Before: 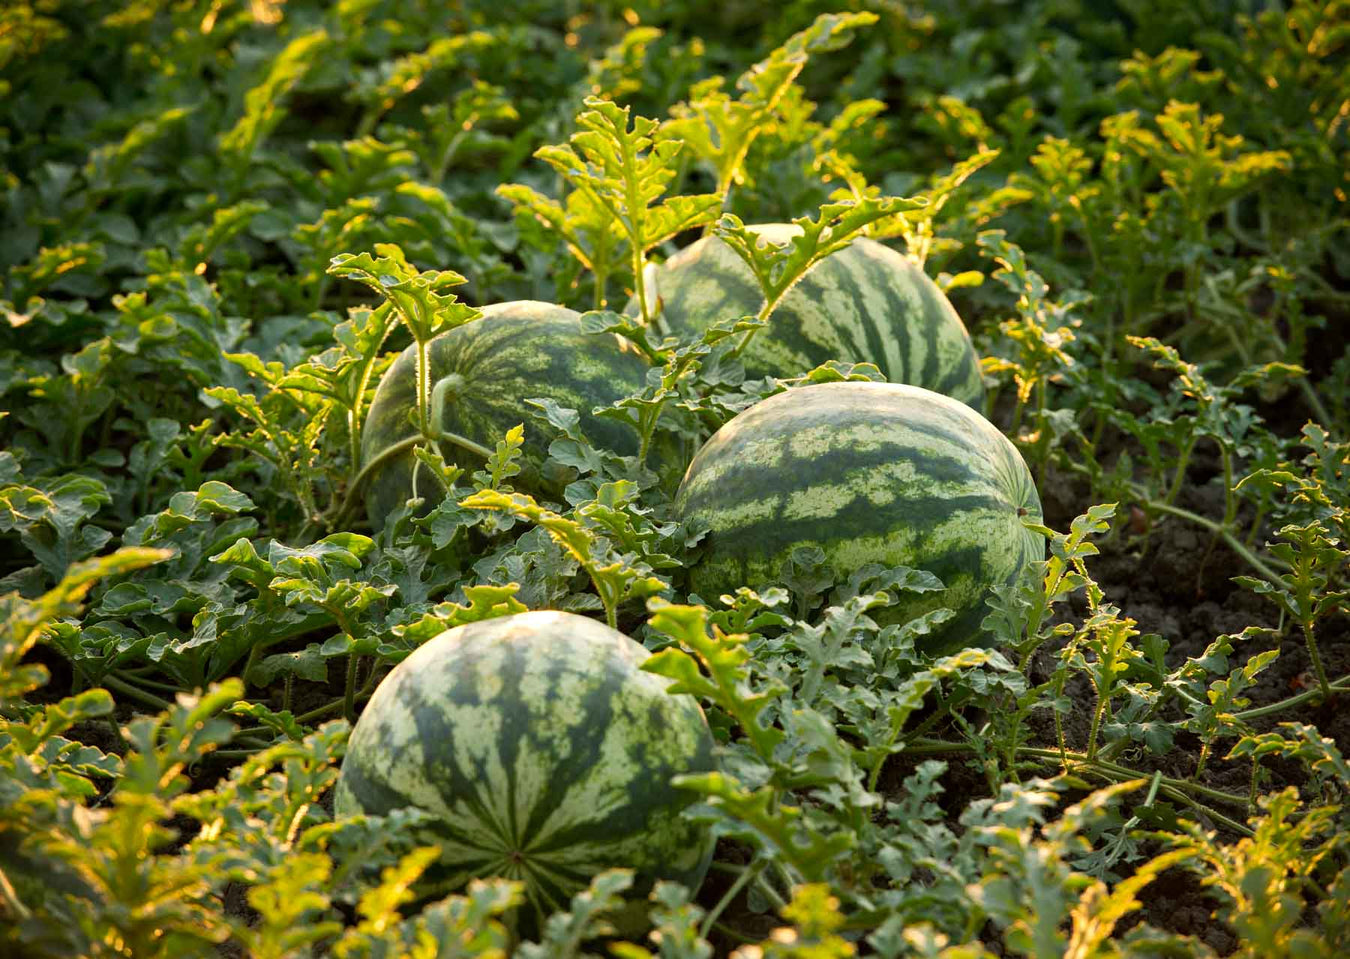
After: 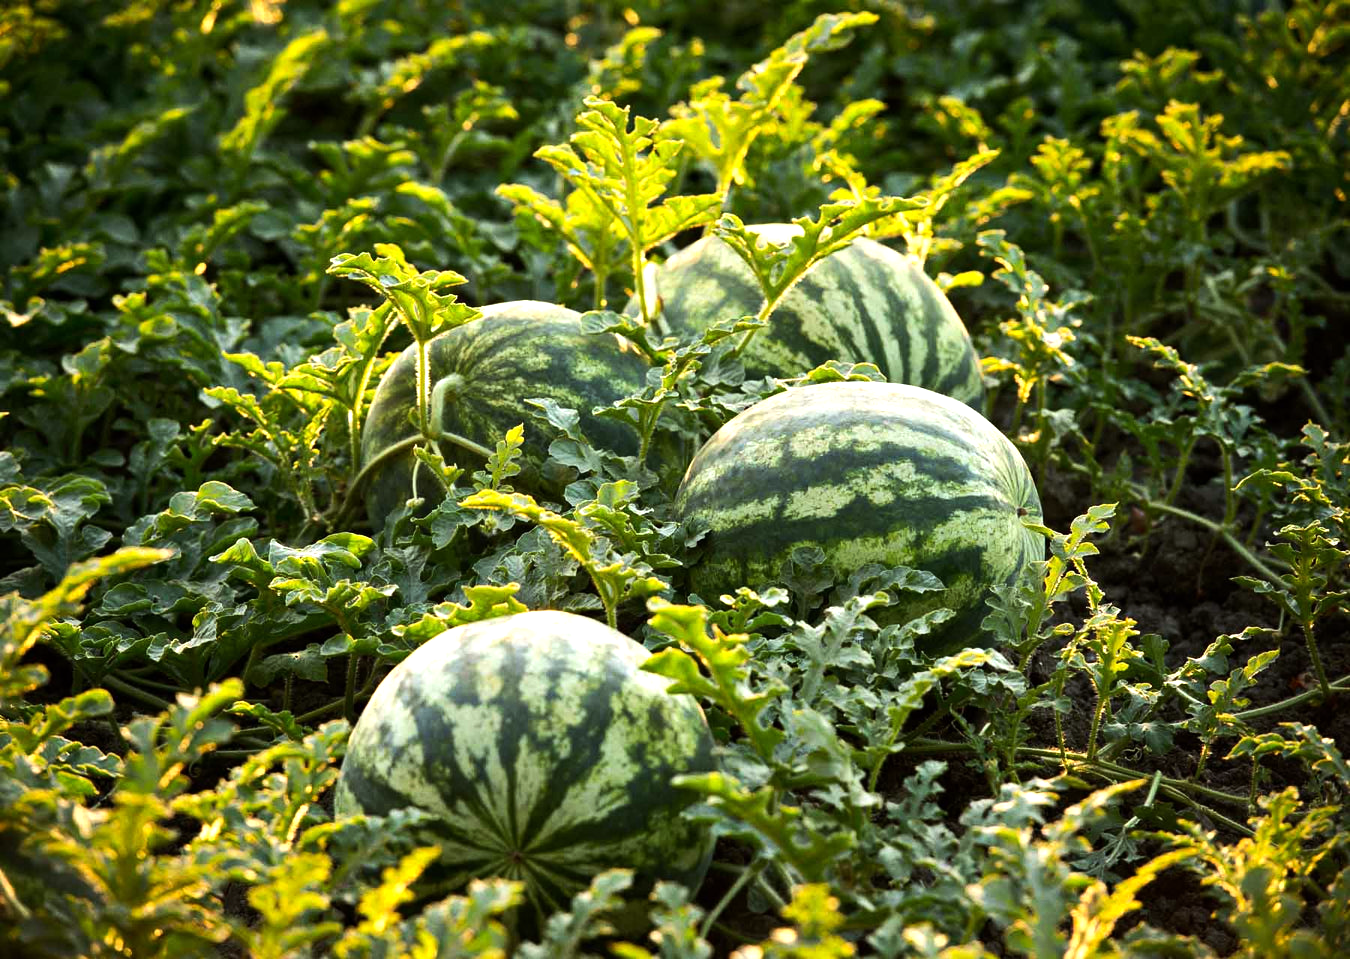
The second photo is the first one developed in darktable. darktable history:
tone equalizer: -8 EV -0.75 EV, -7 EV -0.7 EV, -6 EV -0.6 EV, -5 EV -0.4 EV, -3 EV 0.4 EV, -2 EV 0.6 EV, -1 EV 0.7 EV, +0 EV 0.75 EV, edges refinement/feathering 500, mask exposure compensation -1.57 EV, preserve details no
white balance: red 0.976, blue 1.04
tone curve: curves: ch0 [(0, 0) (0.003, 0.003) (0.011, 0.011) (0.025, 0.025) (0.044, 0.044) (0.069, 0.069) (0.1, 0.099) (0.136, 0.135) (0.177, 0.176) (0.224, 0.223) (0.277, 0.275) (0.335, 0.333) (0.399, 0.396) (0.468, 0.465) (0.543, 0.546) (0.623, 0.625) (0.709, 0.711) (0.801, 0.802) (0.898, 0.898) (1, 1)], preserve colors none
